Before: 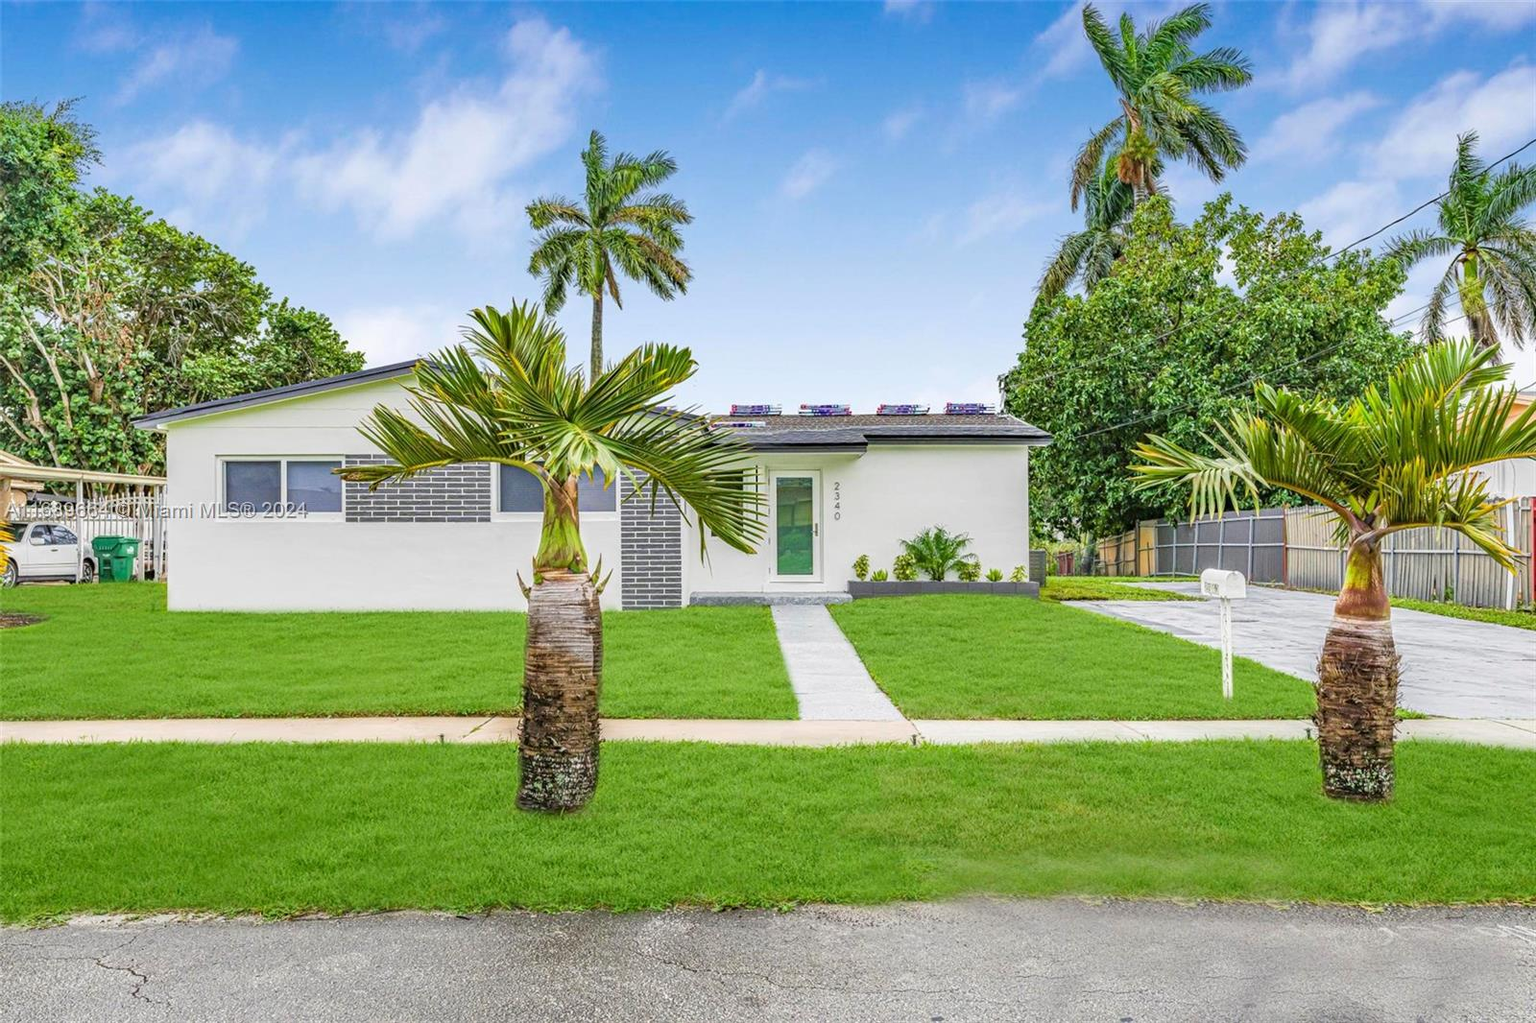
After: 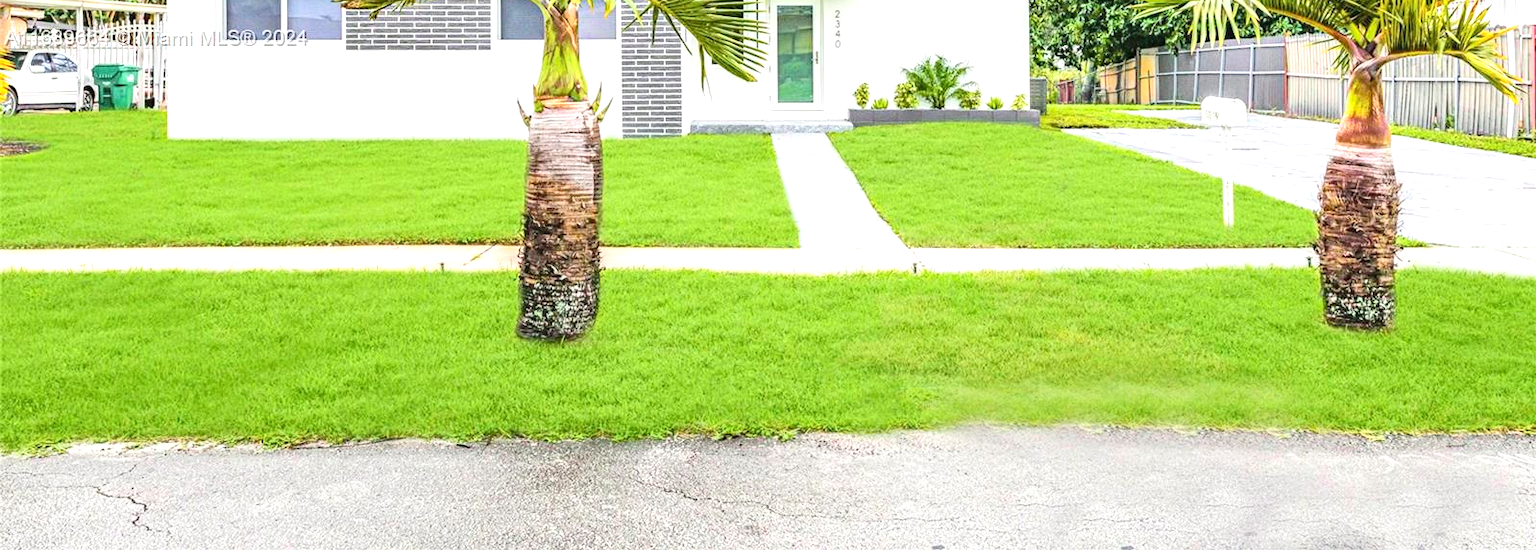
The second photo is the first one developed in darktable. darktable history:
crop and rotate: top 46.237%
tone curve: curves: ch0 [(0, 0.023) (0.217, 0.19) (0.754, 0.801) (1, 0.977)]; ch1 [(0, 0) (0.392, 0.398) (0.5, 0.5) (0.521, 0.528) (0.56, 0.577) (1, 1)]; ch2 [(0, 0) (0.5, 0.5) (0.579, 0.561) (0.65, 0.657) (1, 1)], color space Lab, independent channels, preserve colors none
exposure: exposure 0.935 EV, compensate highlight preservation false
